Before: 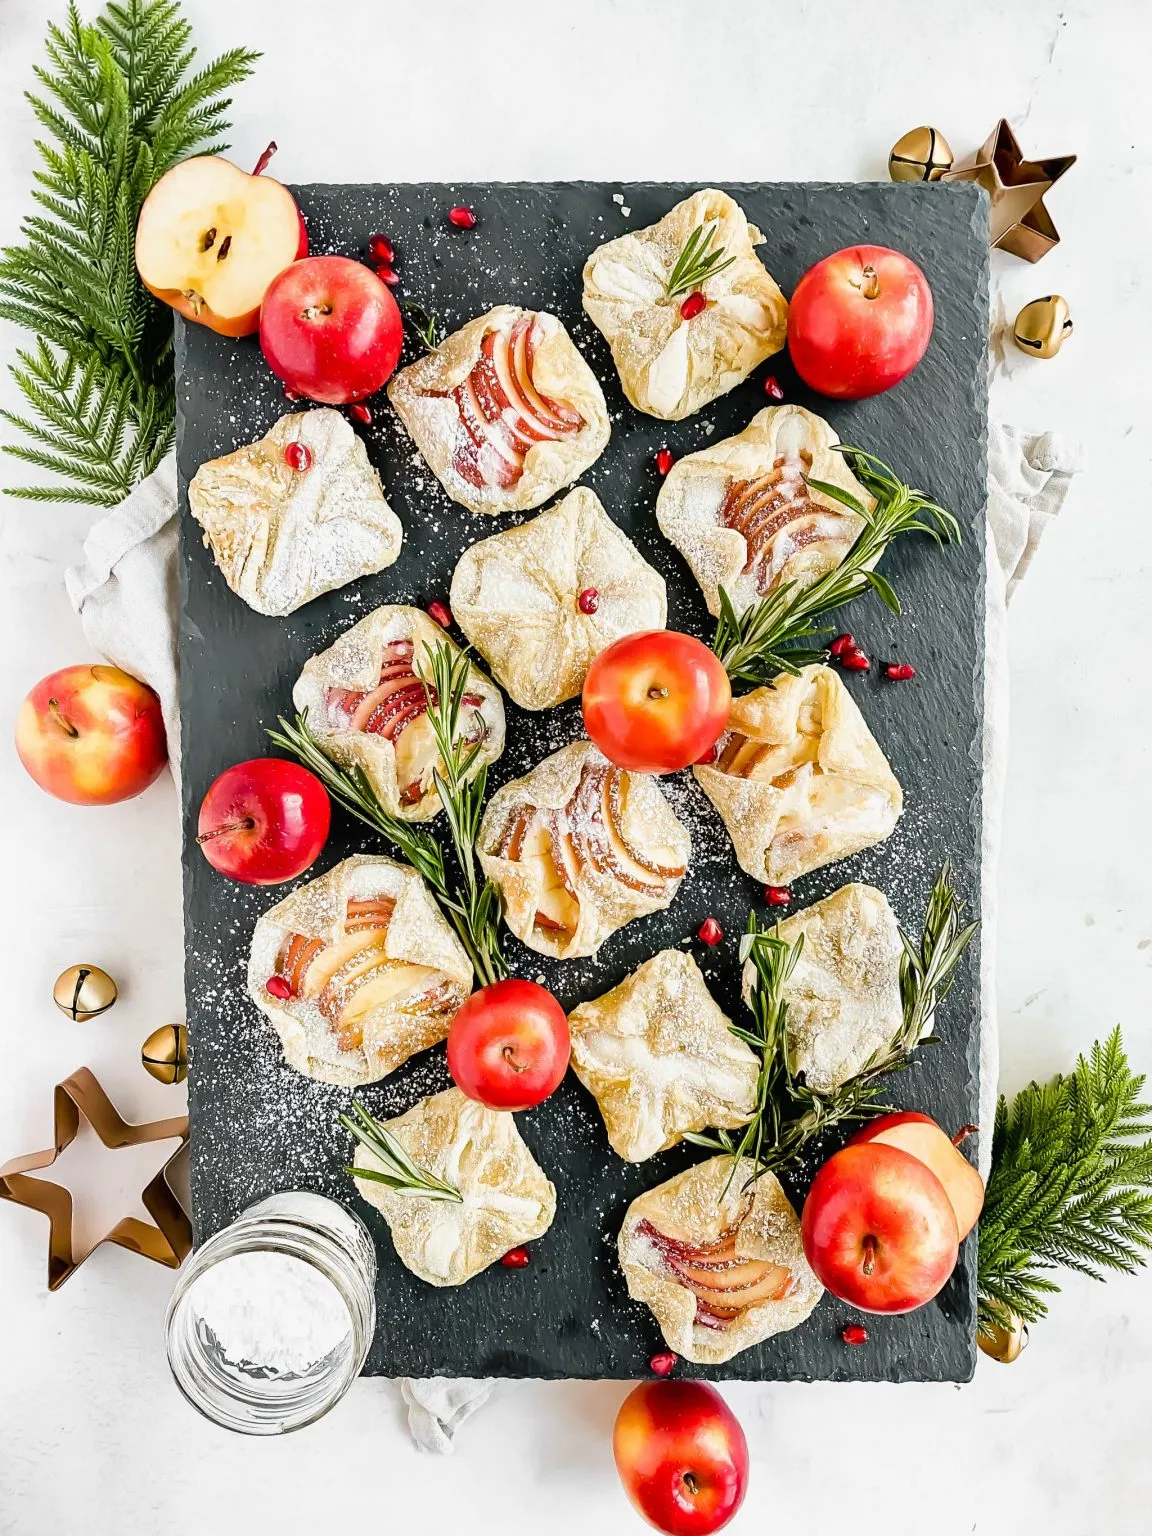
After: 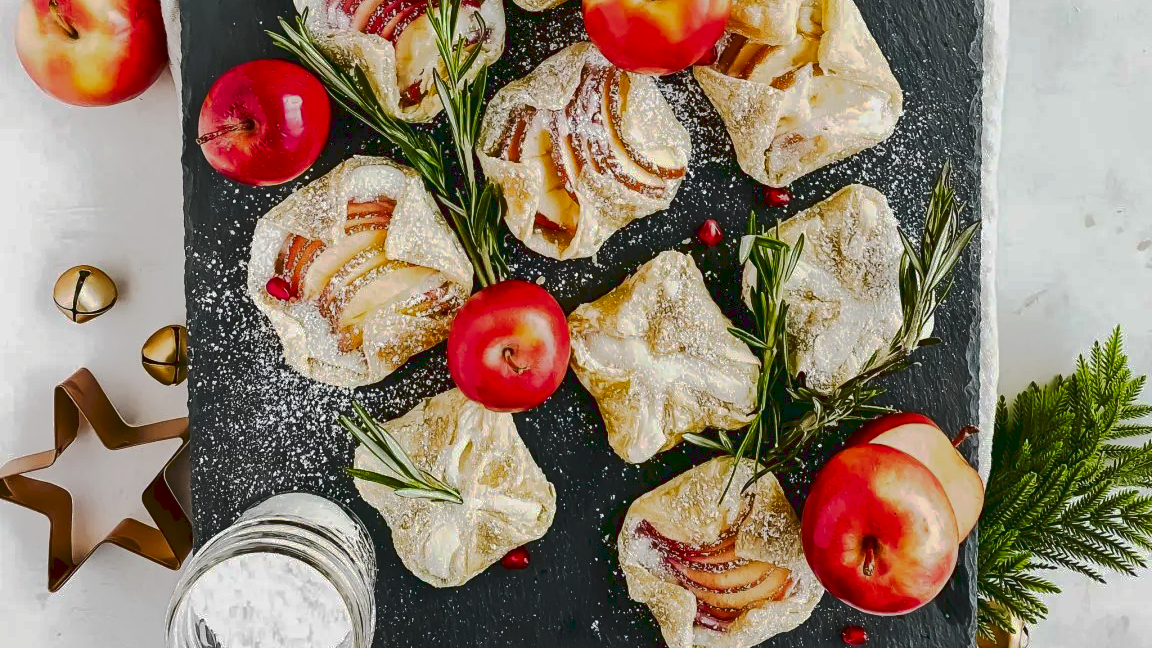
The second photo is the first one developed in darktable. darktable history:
tone curve: curves: ch0 [(0, 0) (0.003, 0.098) (0.011, 0.099) (0.025, 0.103) (0.044, 0.114) (0.069, 0.13) (0.1, 0.142) (0.136, 0.161) (0.177, 0.189) (0.224, 0.224) (0.277, 0.266) (0.335, 0.32) (0.399, 0.38) (0.468, 0.45) (0.543, 0.522) (0.623, 0.598) (0.709, 0.669) (0.801, 0.731) (0.898, 0.786) (1, 1)], preserve colors none
crop: top 45.551%, bottom 12.262%
contrast brightness saturation: contrast 0.1, brightness -0.26, saturation 0.14
